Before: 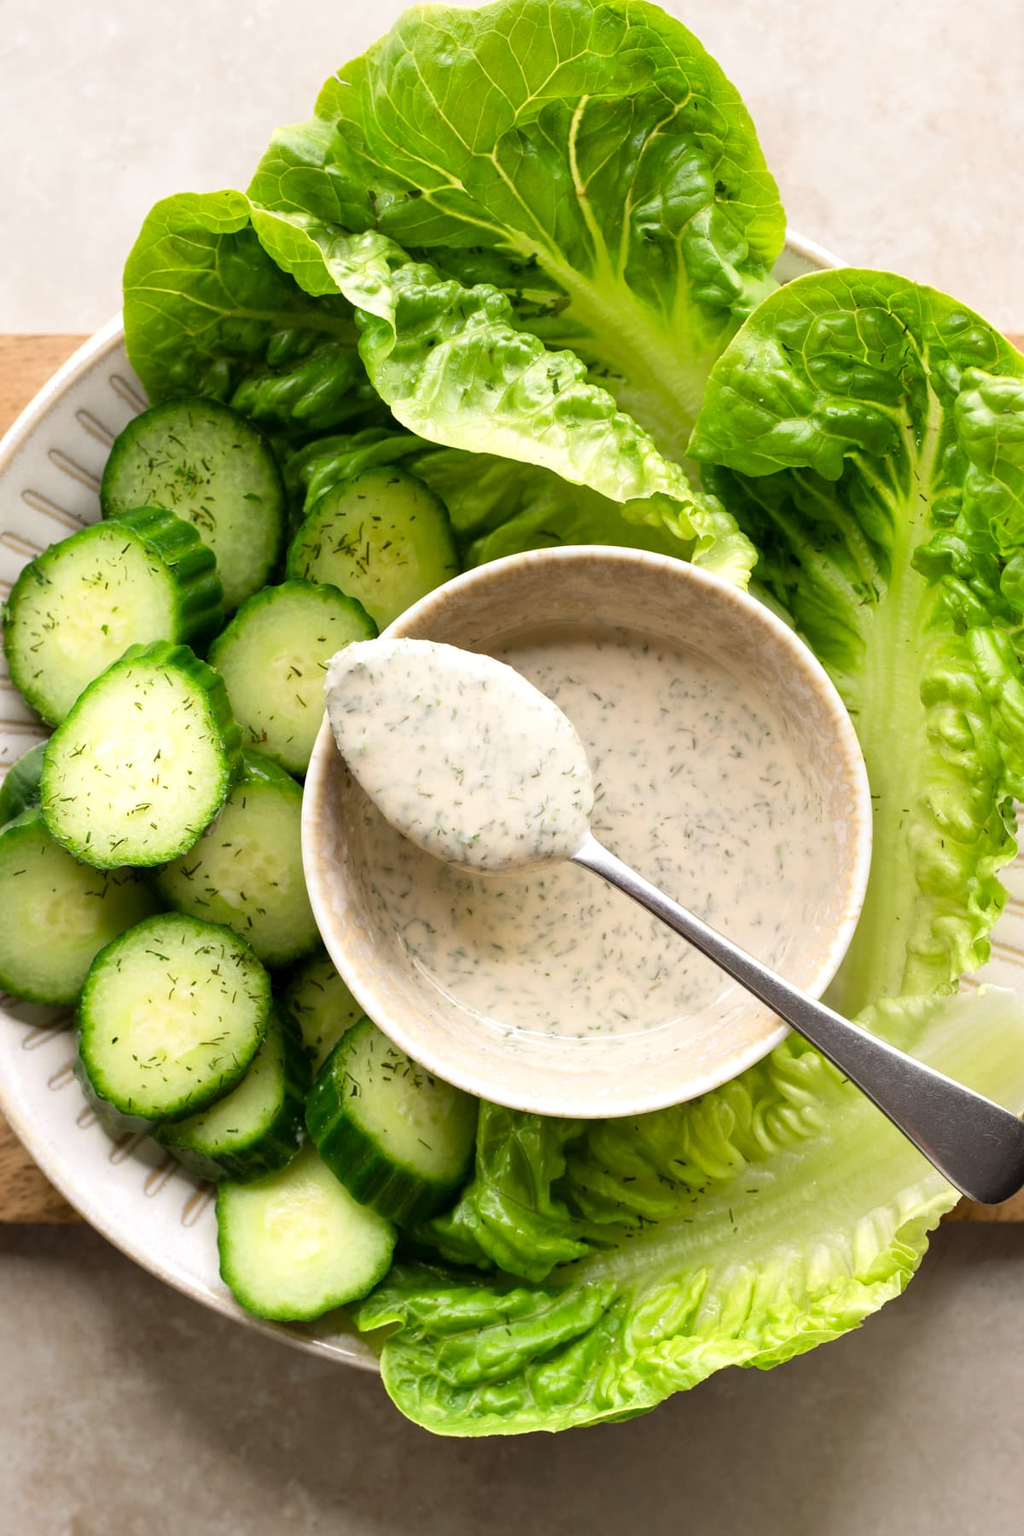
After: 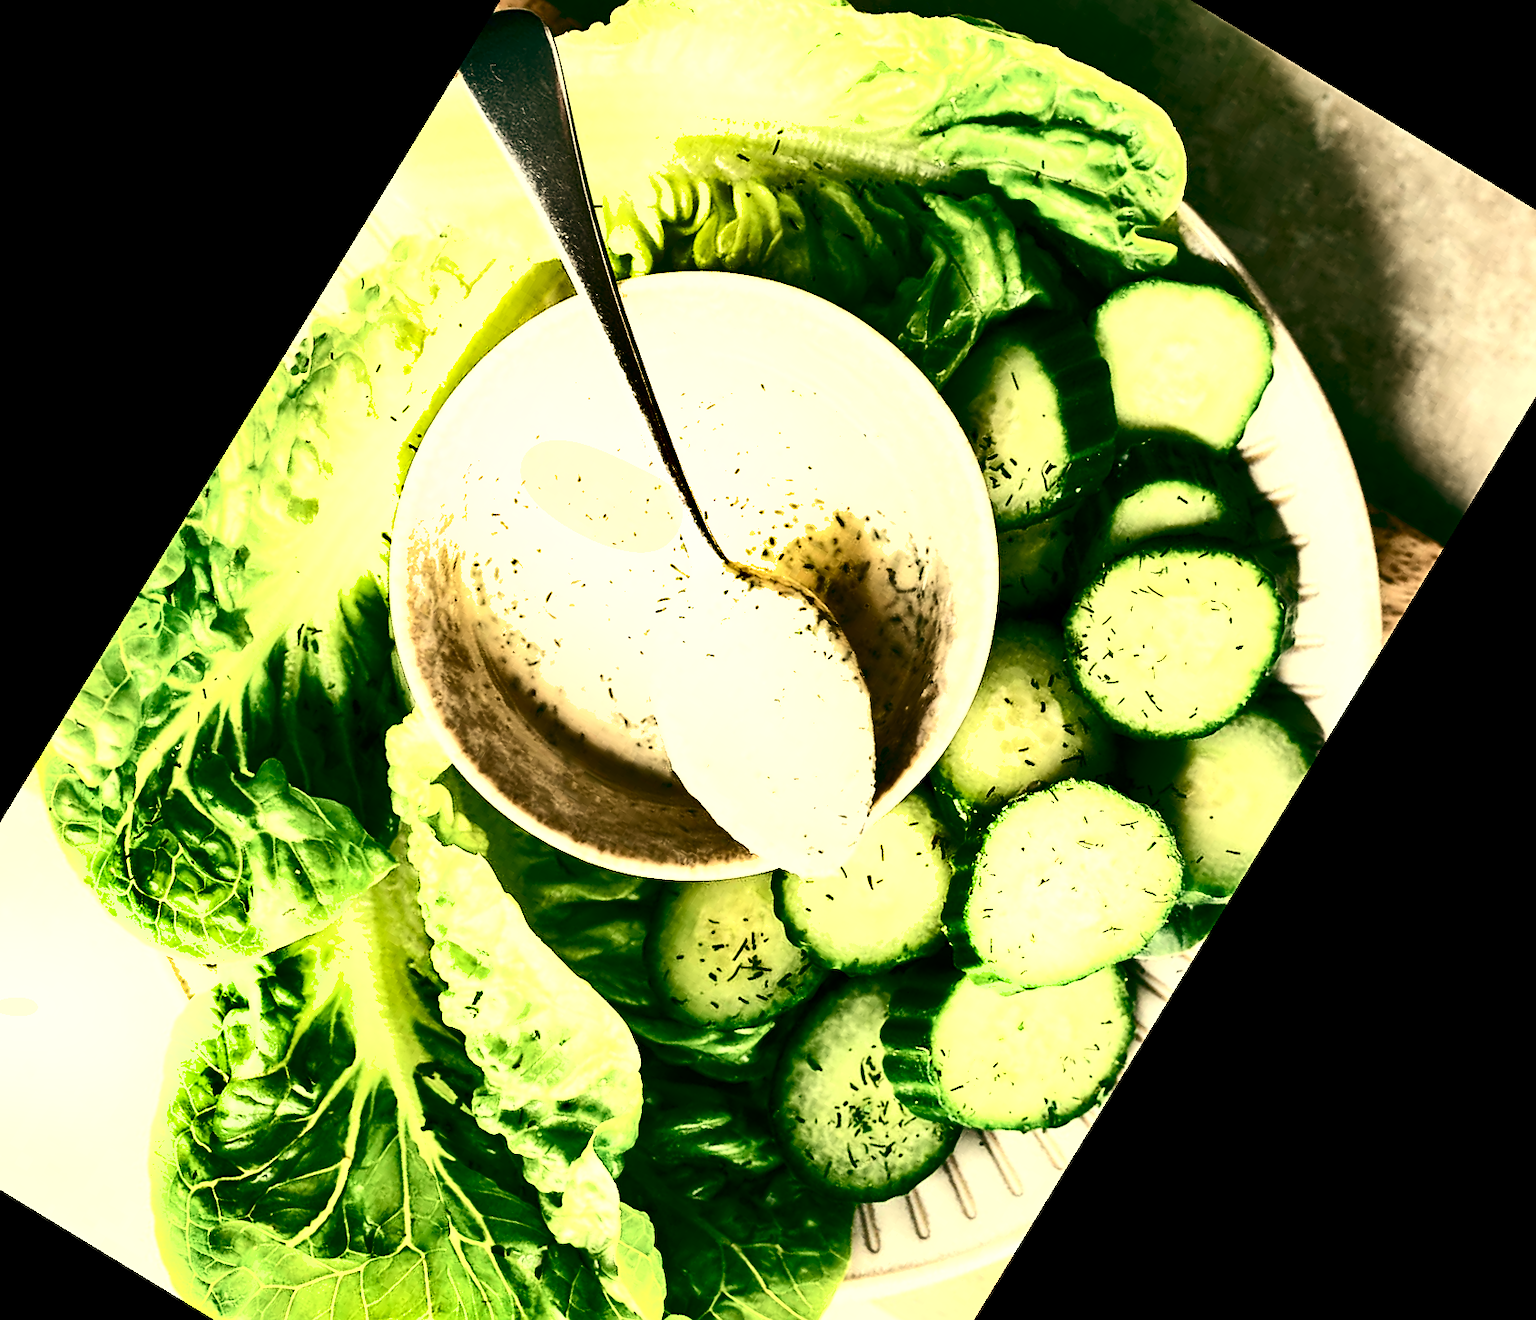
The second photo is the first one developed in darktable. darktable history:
color balance: mode lift, gamma, gain (sRGB), lift [1, 0.69, 1, 1], gamma [1, 1.482, 1, 1], gain [1, 1, 1, 0.802]
sharpen: on, module defaults
tone equalizer: -8 EV -0.417 EV, -7 EV -0.389 EV, -6 EV -0.333 EV, -5 EV -0.222 EV, -3 EV 0.222 EV, -2 EV 0.333 EV, -1 EV 0.389 EV, +0 EV 0.417 EV, edges refinement/feathering 500, mask exposure compensation -1.57 EV, preserve details no
crop and rotate: angle 148.68°, left 9.111%, top 15.603%, right 4.588%, bottom 17.041%
levels: levels [0, 0.435, 0.917]
contrast brightness saturation: contrast 0.5, saturation -0.1
shadows and highlights: white point adjustment 0.1, highlights -70, soften with gaussian
